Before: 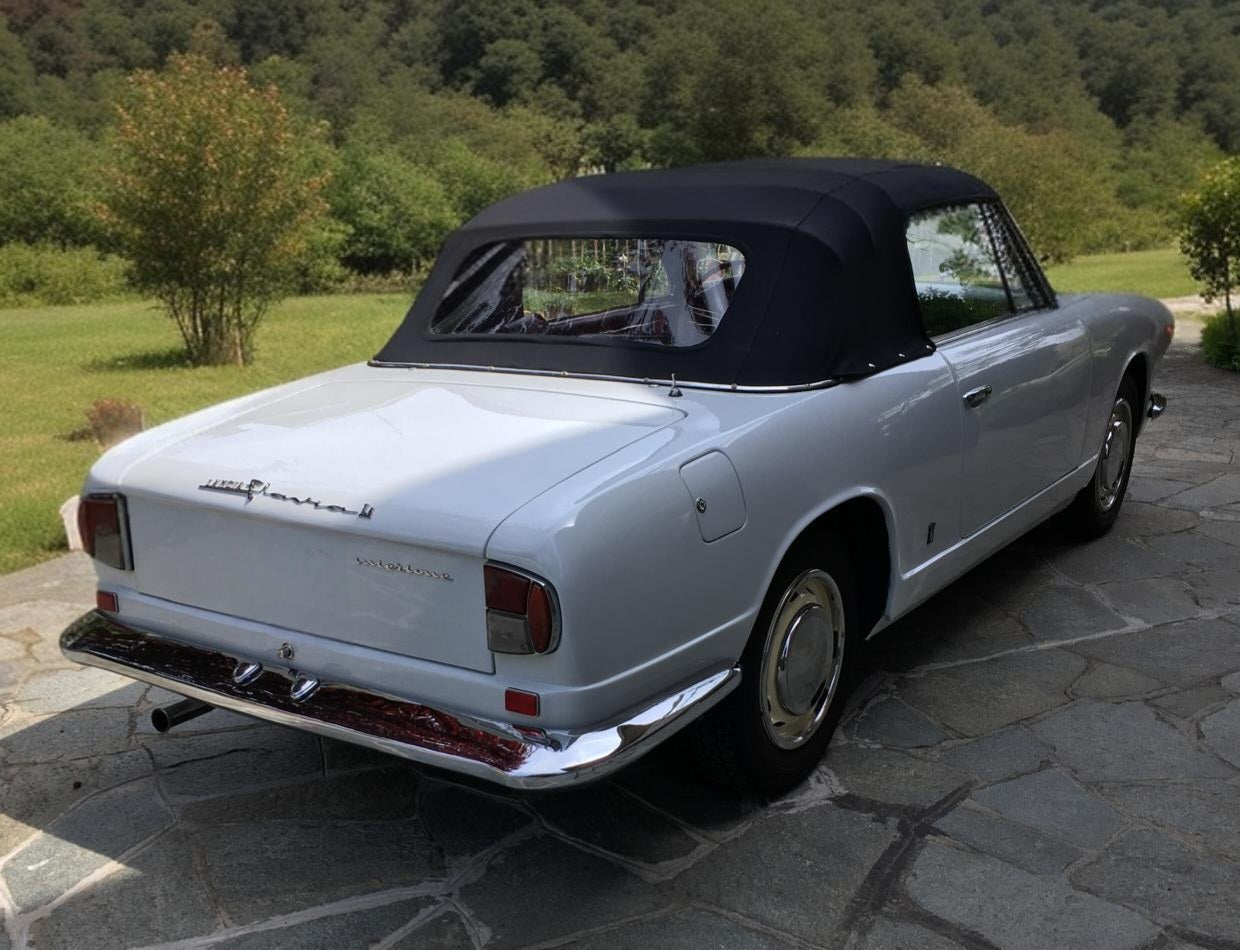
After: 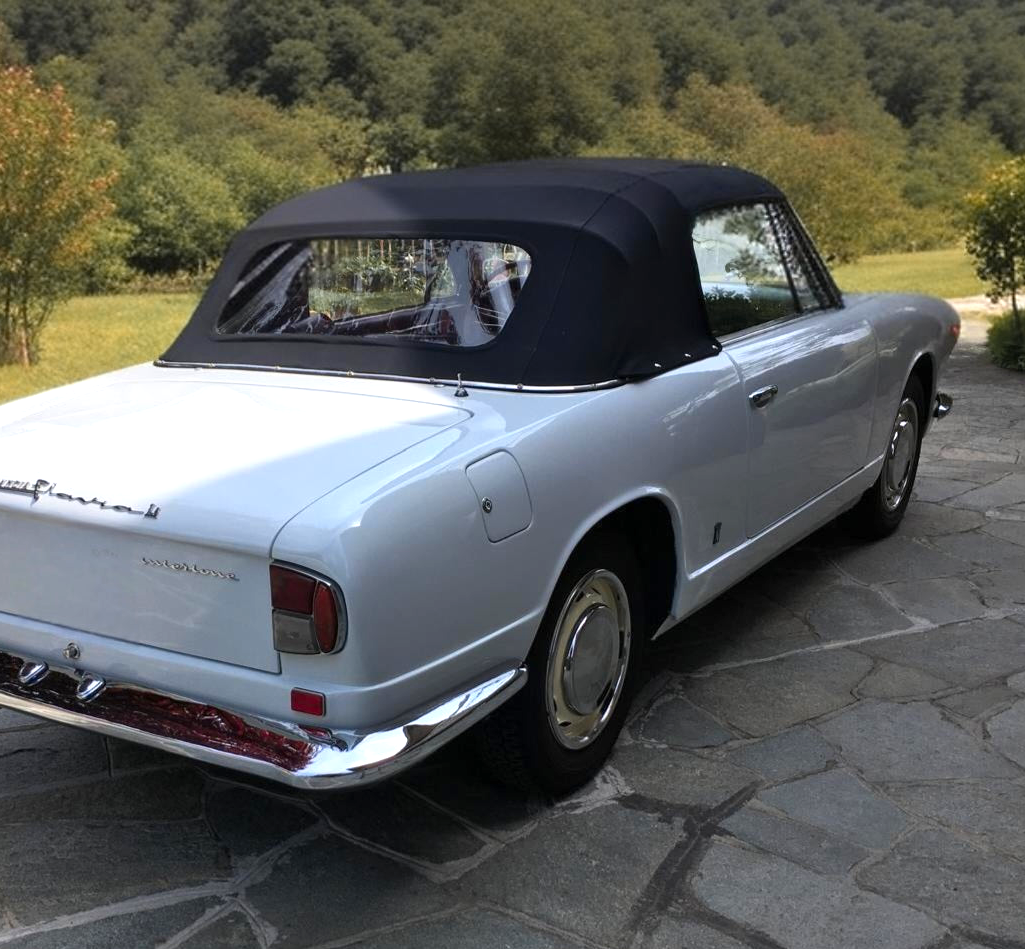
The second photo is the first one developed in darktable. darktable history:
crop: left 17.317%, bottom 0.04%
exposure: exposure 0.562 EV, compensate highlight preservation false
color zones: curves: ch1 [(0.263, 0.53) (0.376, 0.287) (0.487, 0.512) (0.748, 0.547) (1, 0.513)]; ch2 [(0.262, 0.45) (0.751, 0.477)]
